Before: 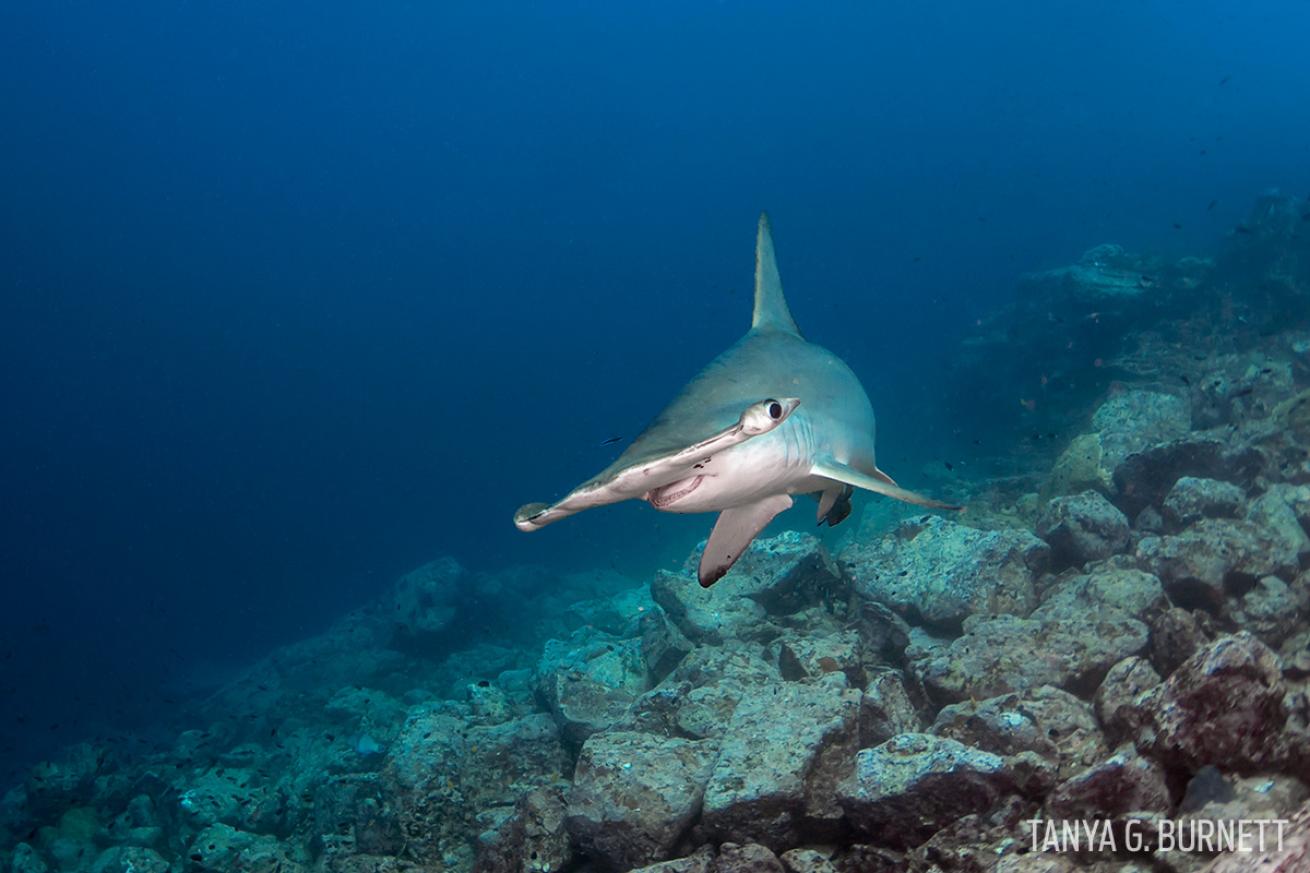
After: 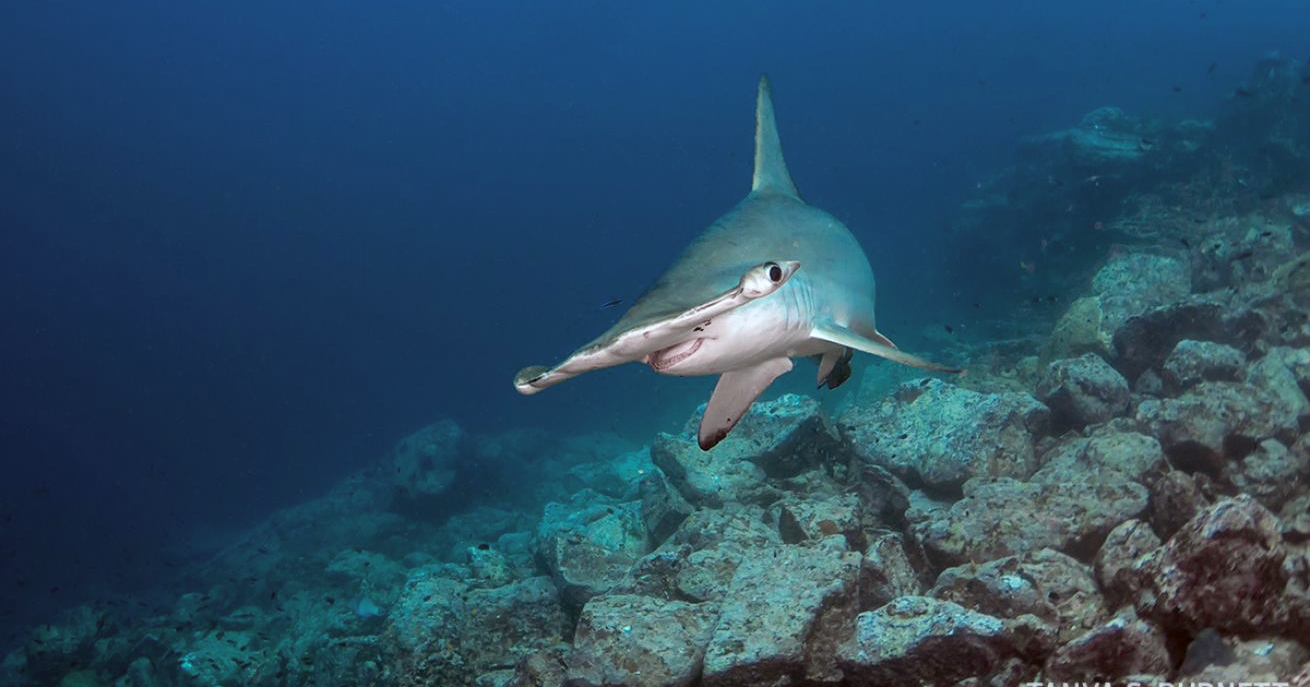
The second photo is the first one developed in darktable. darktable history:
color correction: highlights a* -3.28, highlights b* -6.24, shadows a* 3.1, shadows b* 5.19
contrast brightness saturation: saturation -0.05
crop and rotate: top 15.774%, bottom 5.506%
